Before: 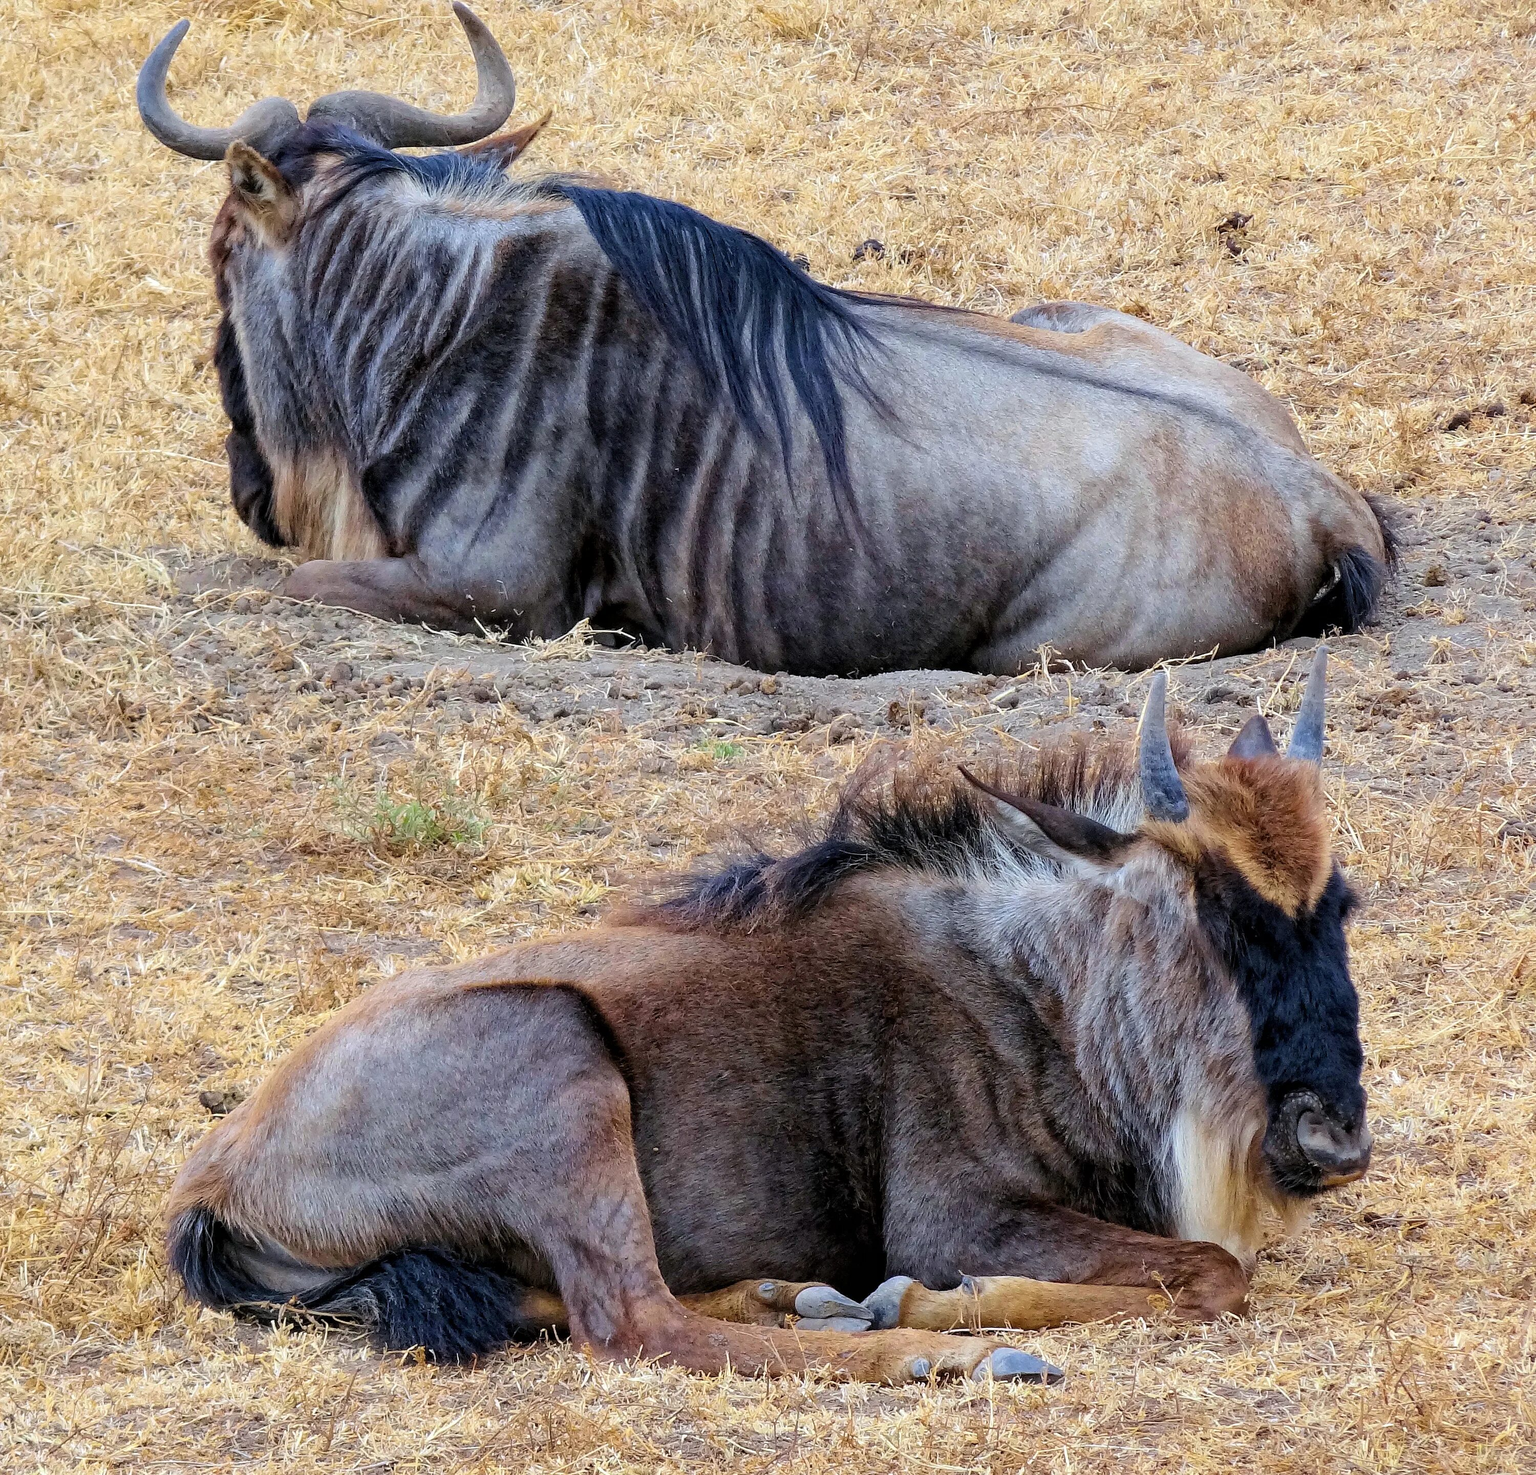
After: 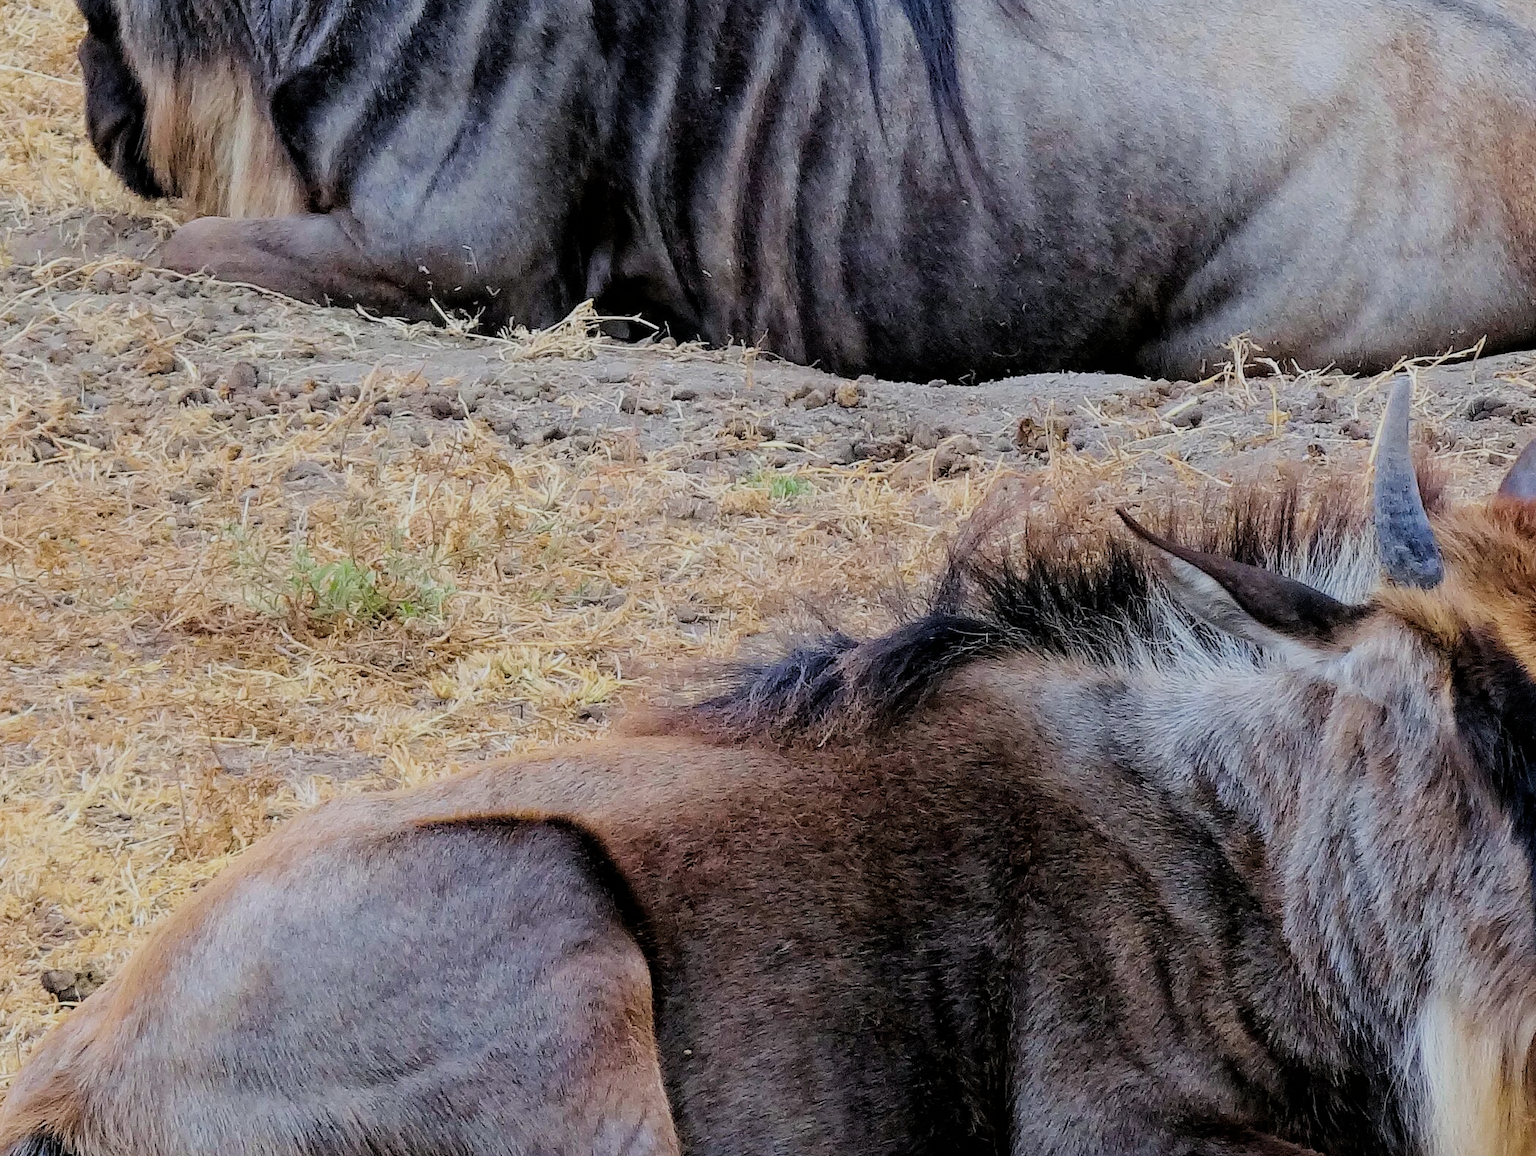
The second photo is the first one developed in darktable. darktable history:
crop: left 11.123%, top 27.61%, right 18.3%, bottom 17.034%
filmic rgb: black relative exposure -7.65 EV, white relative exposure 4.56 EV, hardness 3.61
